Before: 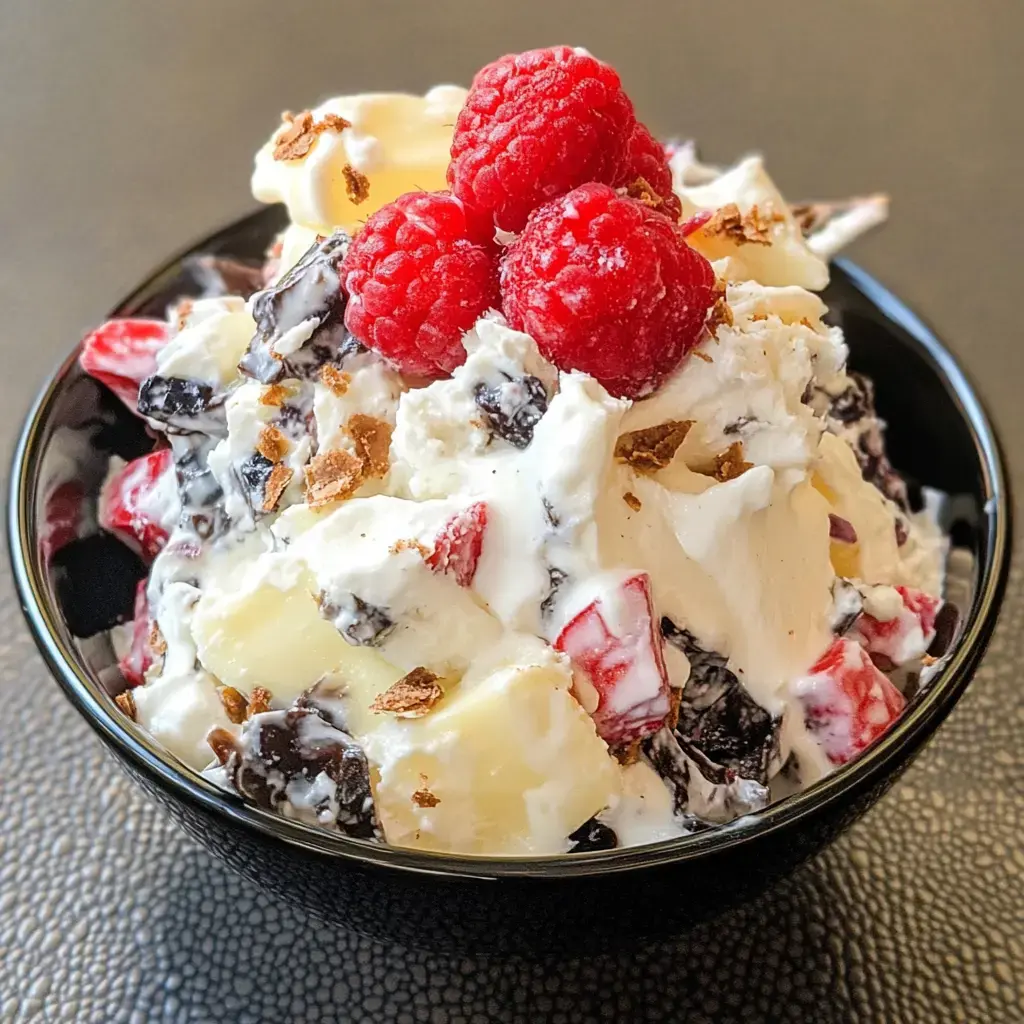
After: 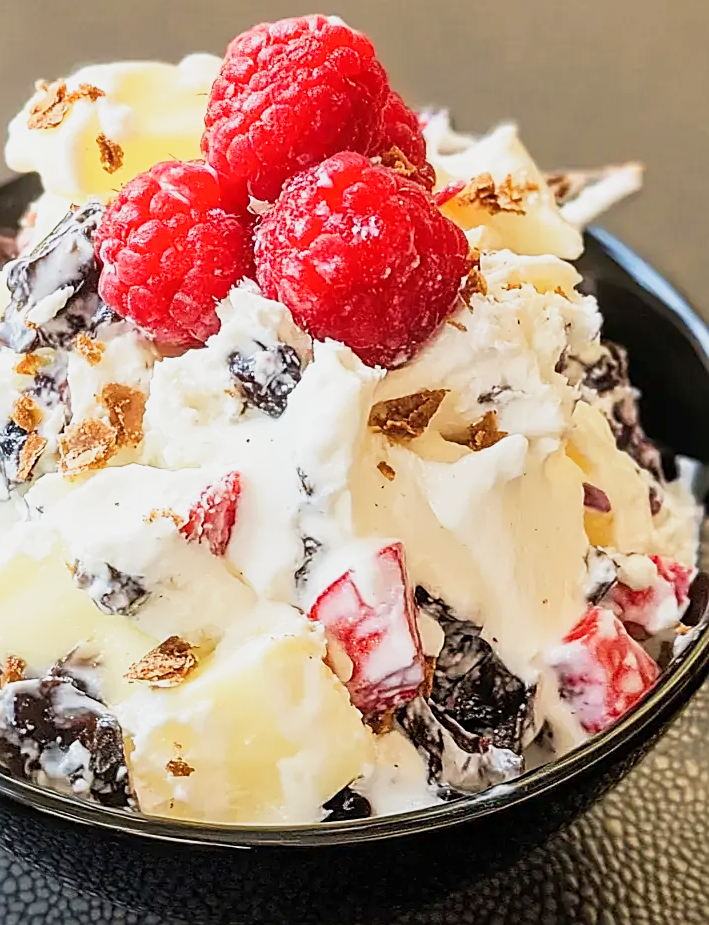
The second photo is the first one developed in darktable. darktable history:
sharpen: on, module defaults
crop and rotate: left 24.094%, top 3.085%, right 6.598%, bottom 6.489%
base curve: curves: ch0 [(0, 0) (0.088, 0.125) (0.176, 0.251) (0.354, 0.501) (0.613, 0.749) (1, 0.877)], preserve colors none
